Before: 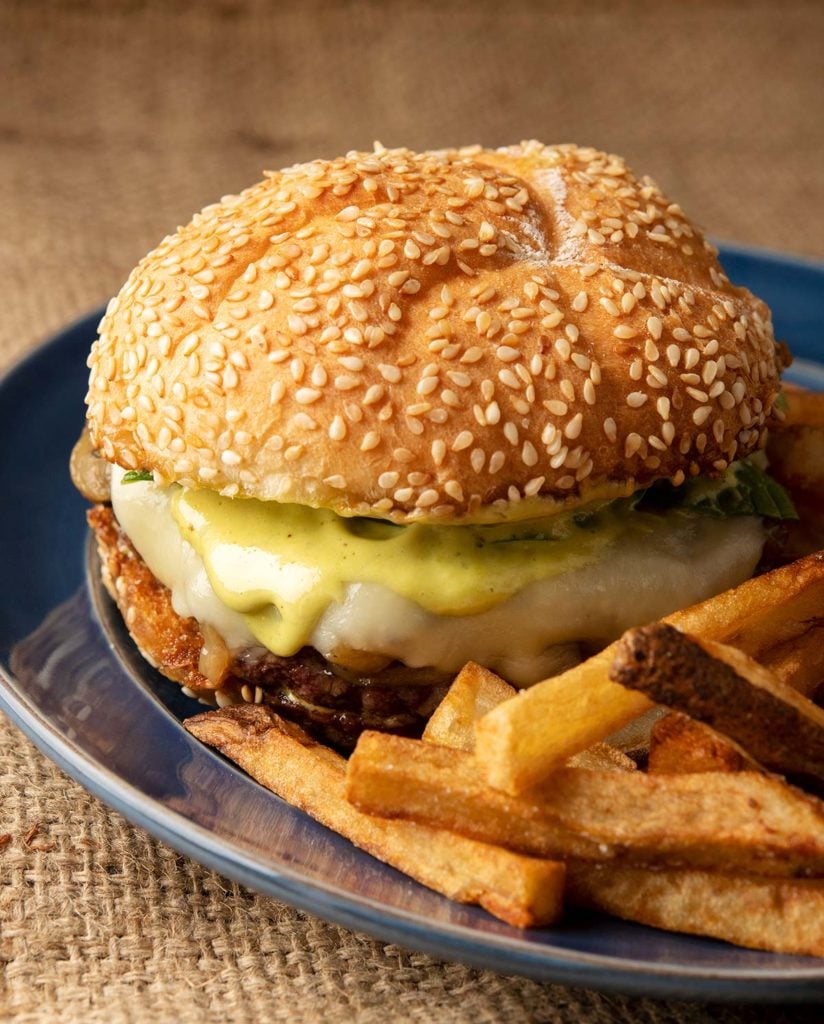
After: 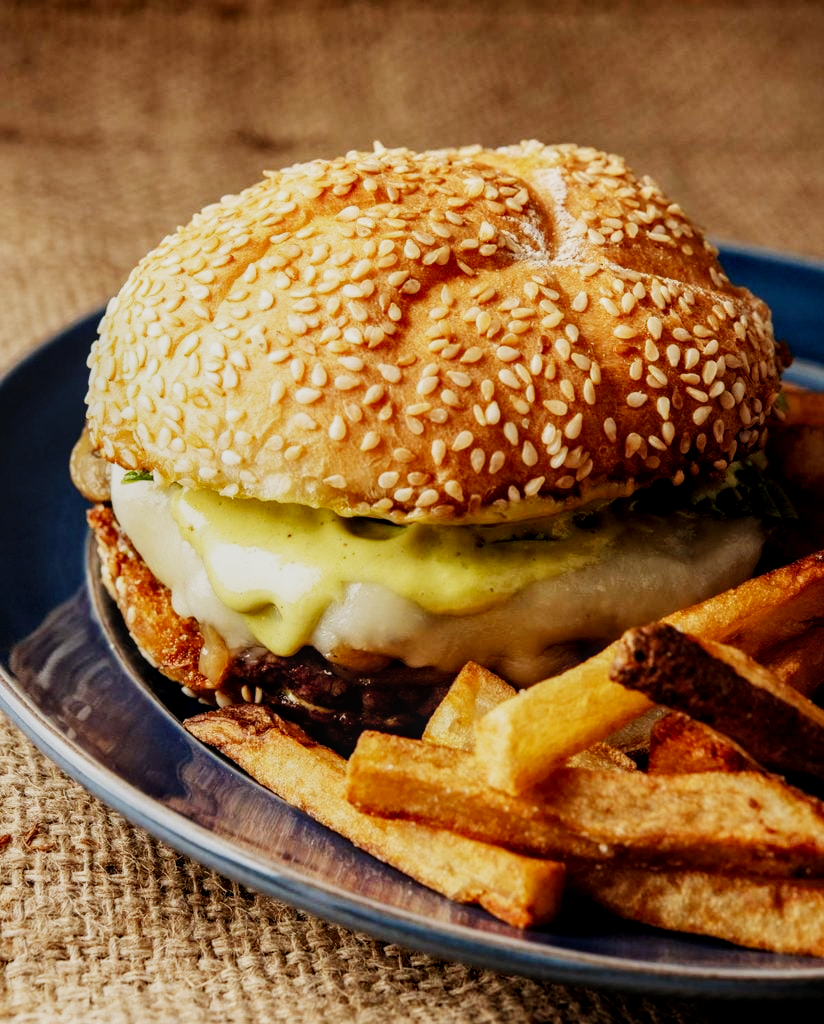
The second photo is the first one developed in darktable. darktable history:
sigmoid: contrast 1.69, skew -0.23, preserve hue 0%, red attenuation 0.1, red rotation 0.035, green attenuation 0.1, green rotation -0.017, blue attenuation 0.15, blue rotation -0.052, base primaries Rec2020
local contrast: on, module defaults
